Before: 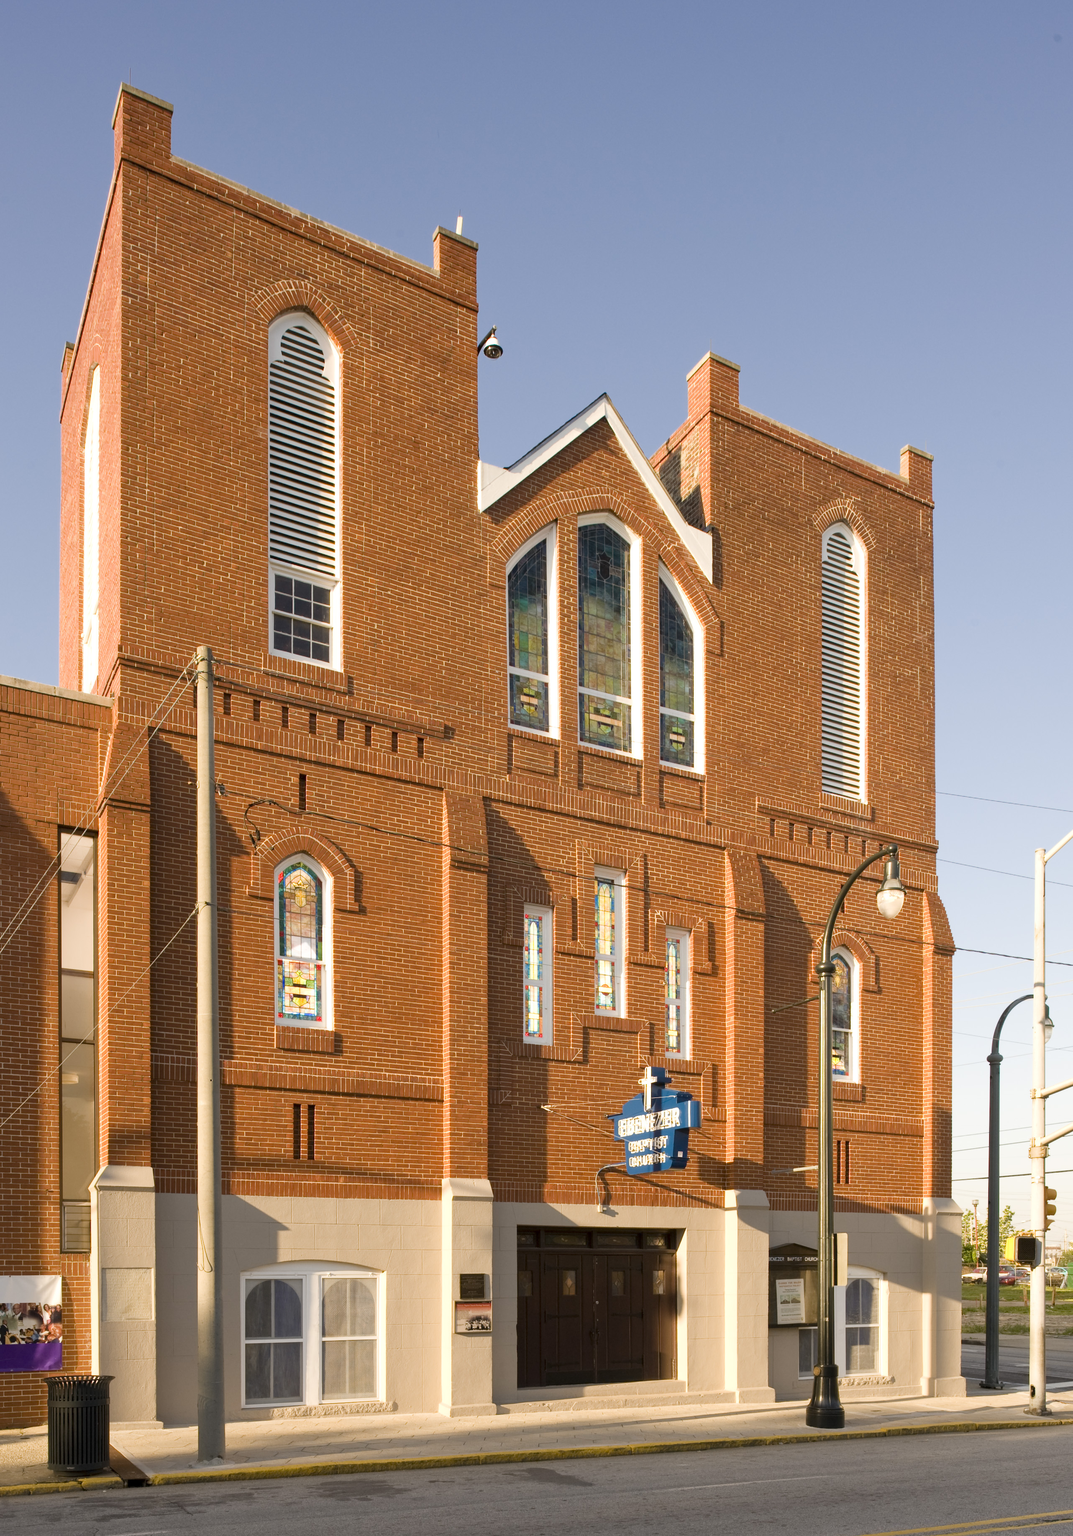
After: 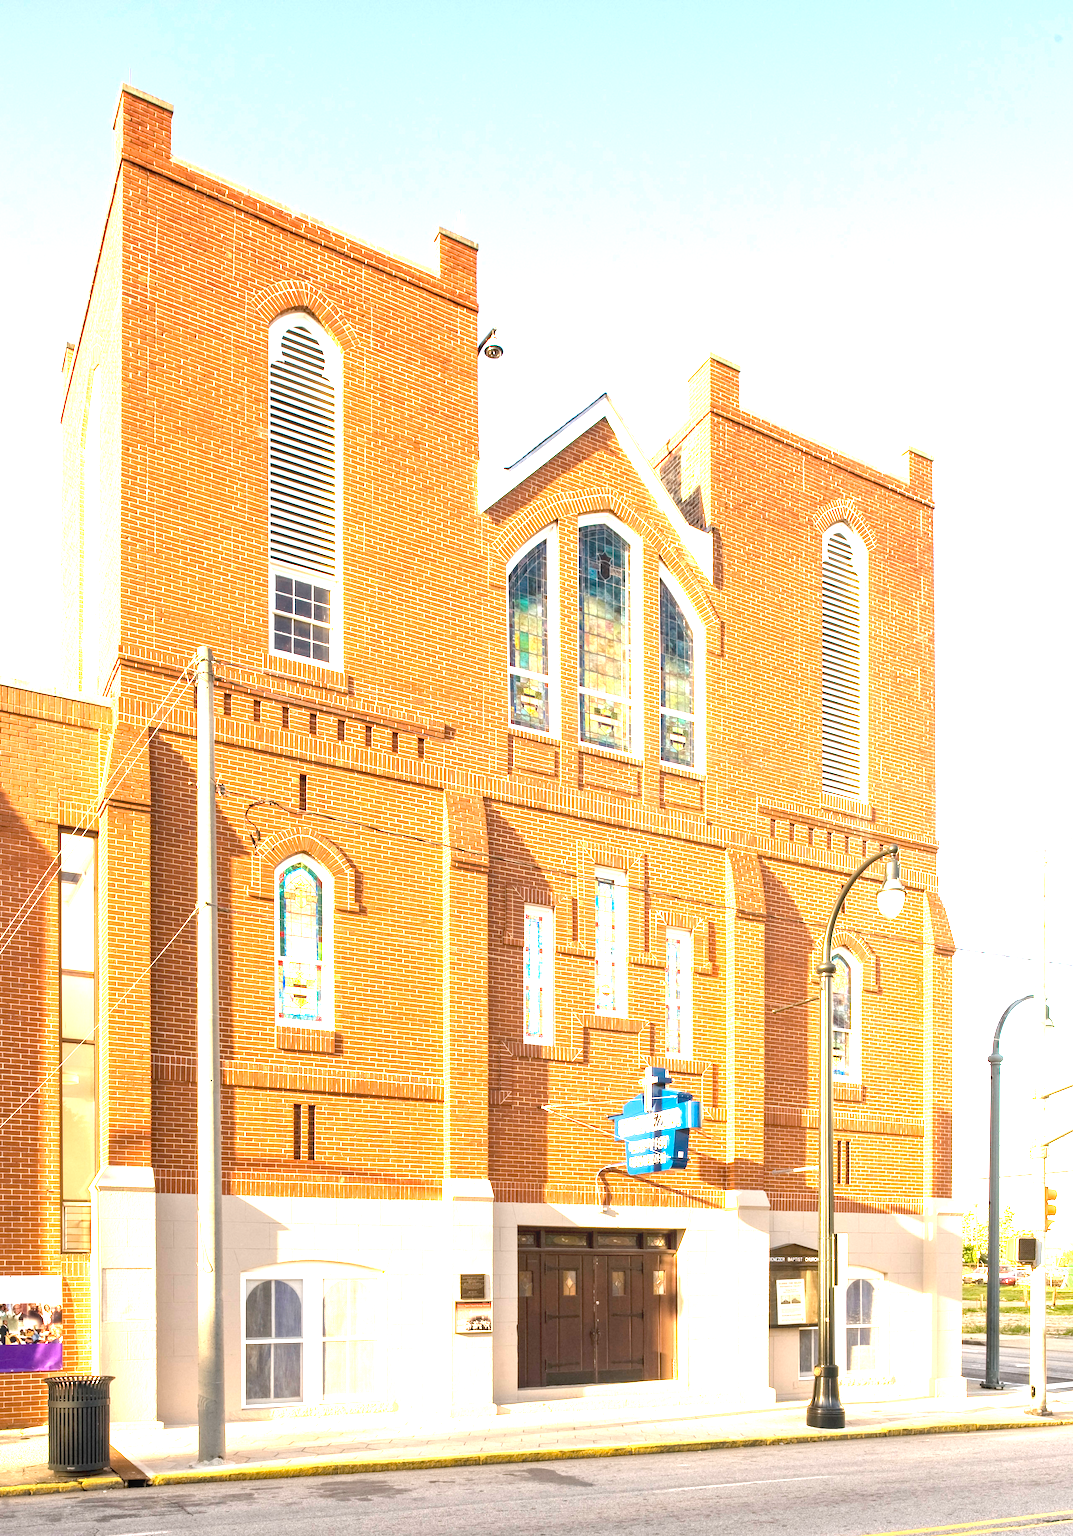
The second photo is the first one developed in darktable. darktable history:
exposure: exposure 1.988 EV, compensate highlight preservation false
local contrast: on, module defaults
